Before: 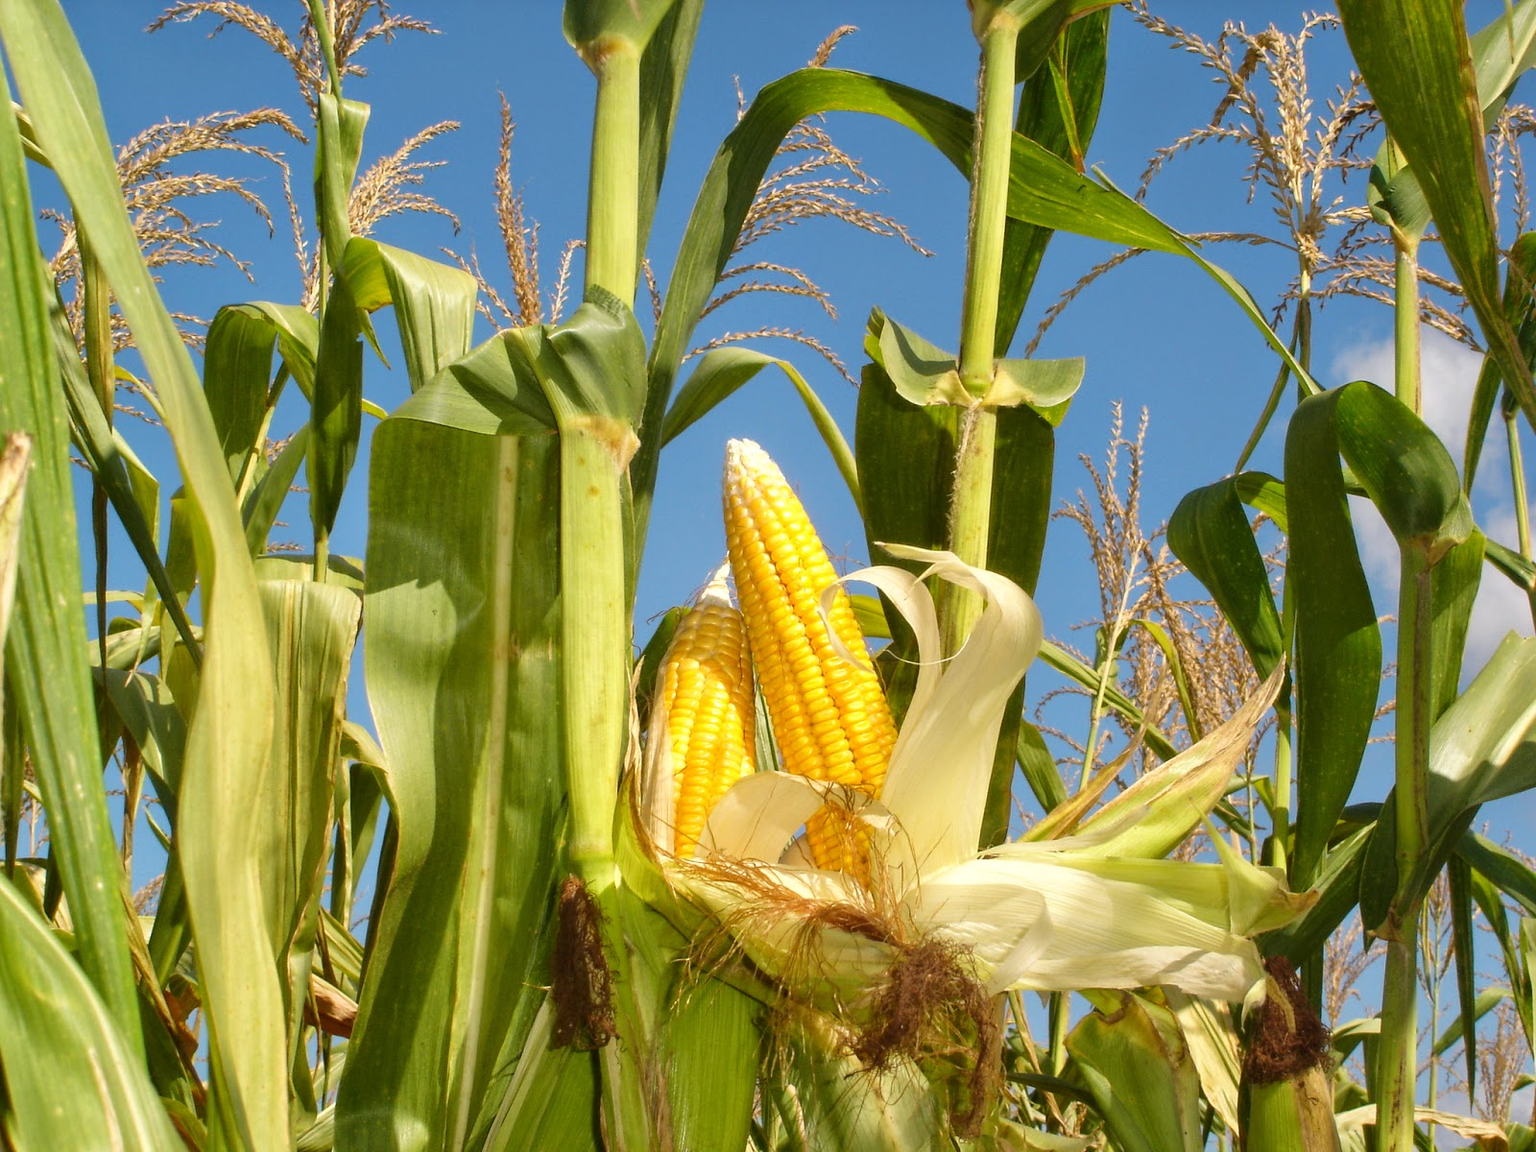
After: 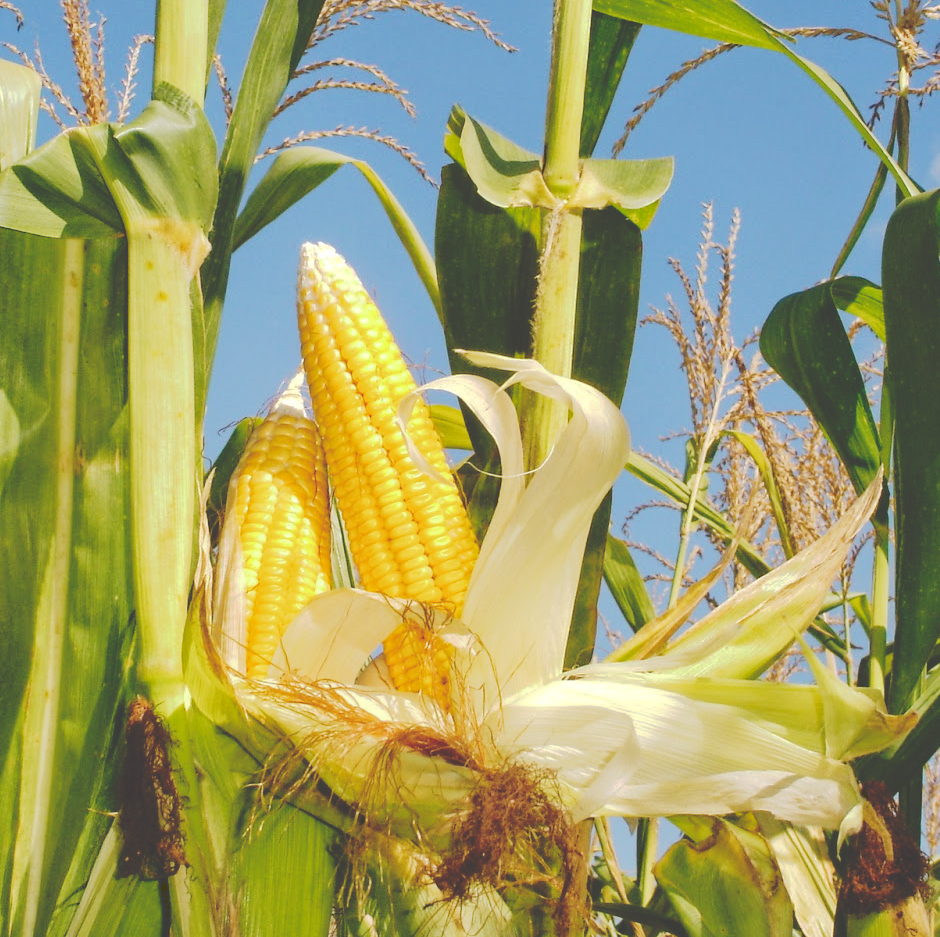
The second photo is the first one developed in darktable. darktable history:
tone curve: curves: ch0 [(0, 0) (0.003, 0.232) (0.011, 0.232) (0.025, 0.232) (0.044, 0.233) (0.069, 0.234) (0.1, 0.237) (0.136, 0.247) (0.177, 0.258) (0.224, 0.283) (0.277, 0.332) (0.335, 0.401) (0.399, 0.483) (0.468, 0.56) (0.543, 0.637) (0.623, 0.706) (0.709, 0.764) (0.801, 0.816) (0.898, 0.859) (1, 1)], preserve colors none
haze removal: compatibility mode true, adaptive false
crop and rotate: left 28.591%, top 17.99%, right 12.64%, bottom 3.914%
levels: levels [0.018, 0.493, 1]
